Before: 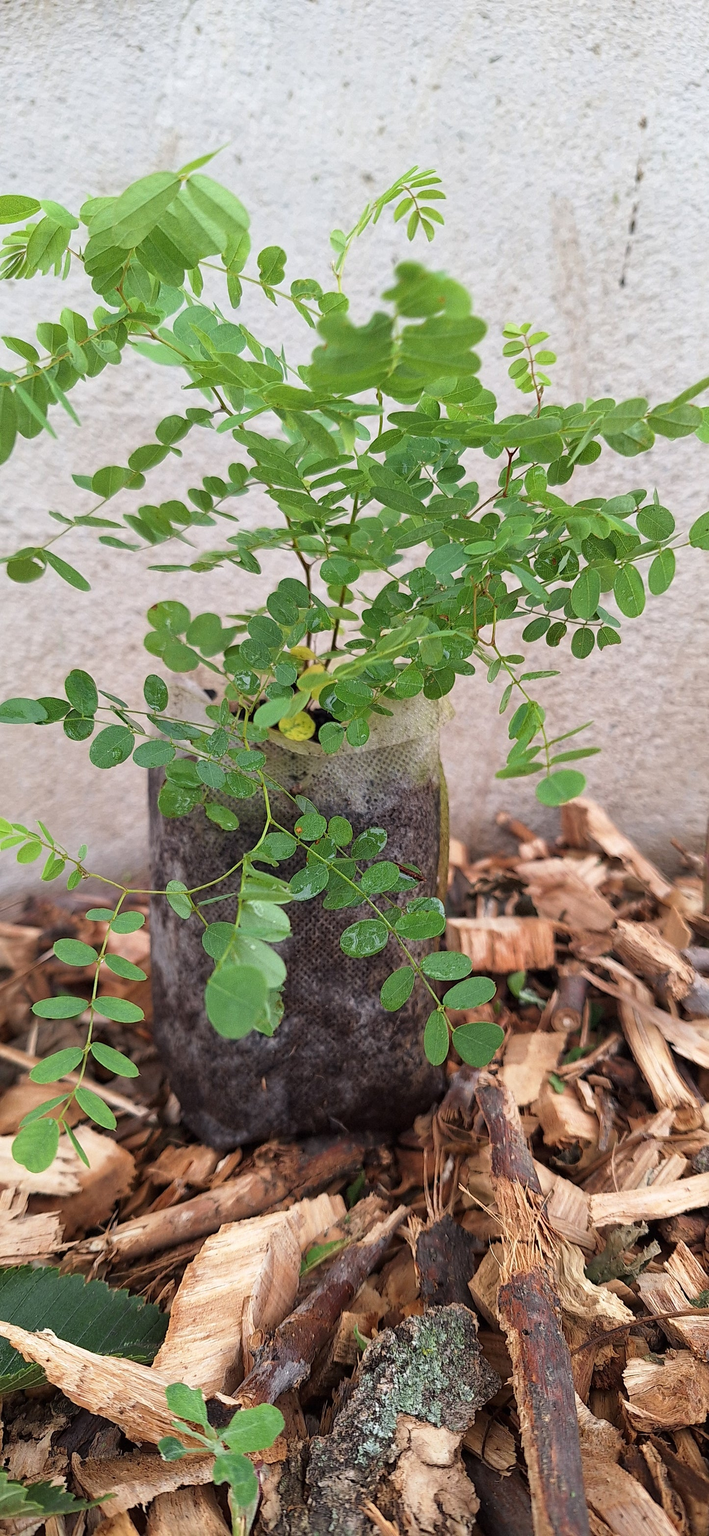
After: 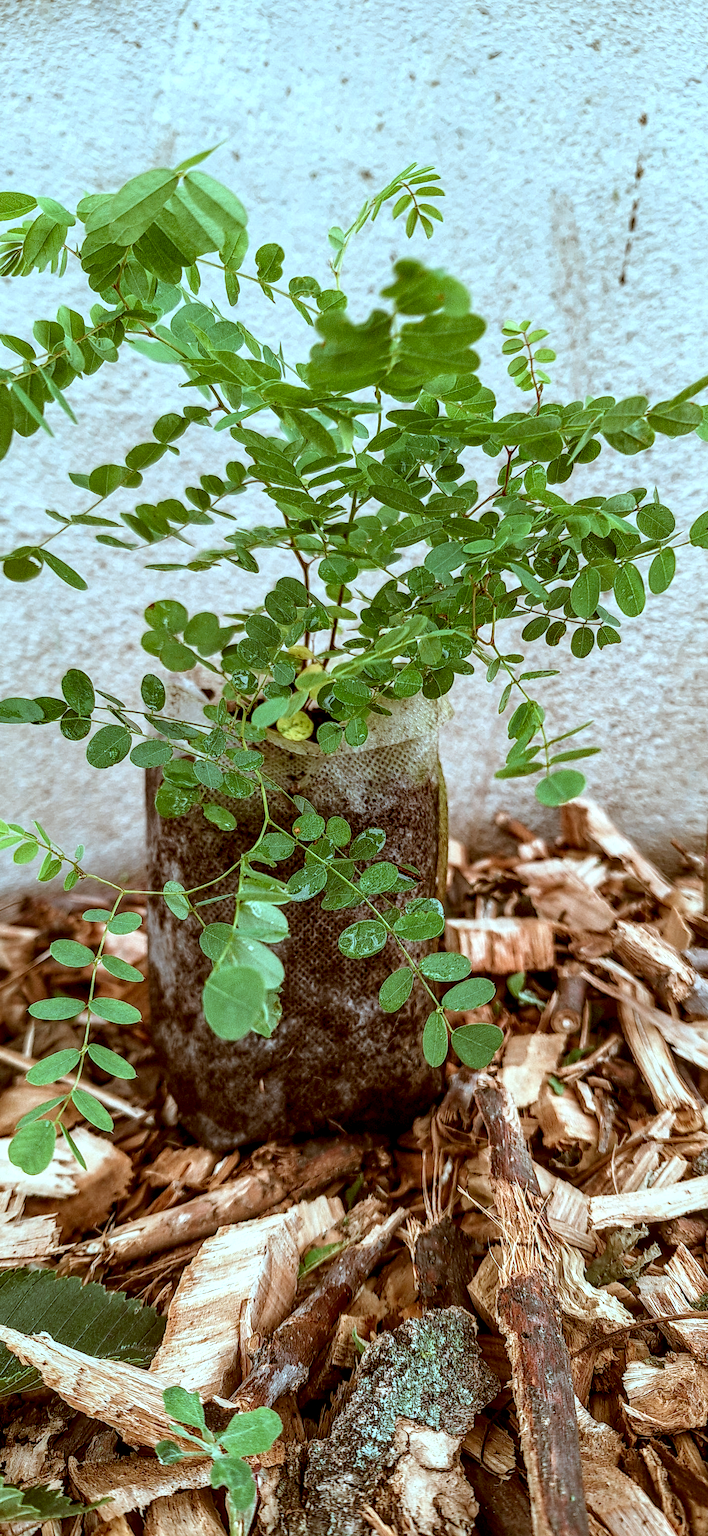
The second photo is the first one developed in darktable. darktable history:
crop and rotate: left 0.596%, top 0.293%, bottom 0.246%
color correction: highlights a* -14.26, highlights b* -16.11, shadows a* 10.43, shadows b* 29.17
local contrast: highlights 1%, shadows 5%, detail 182%
